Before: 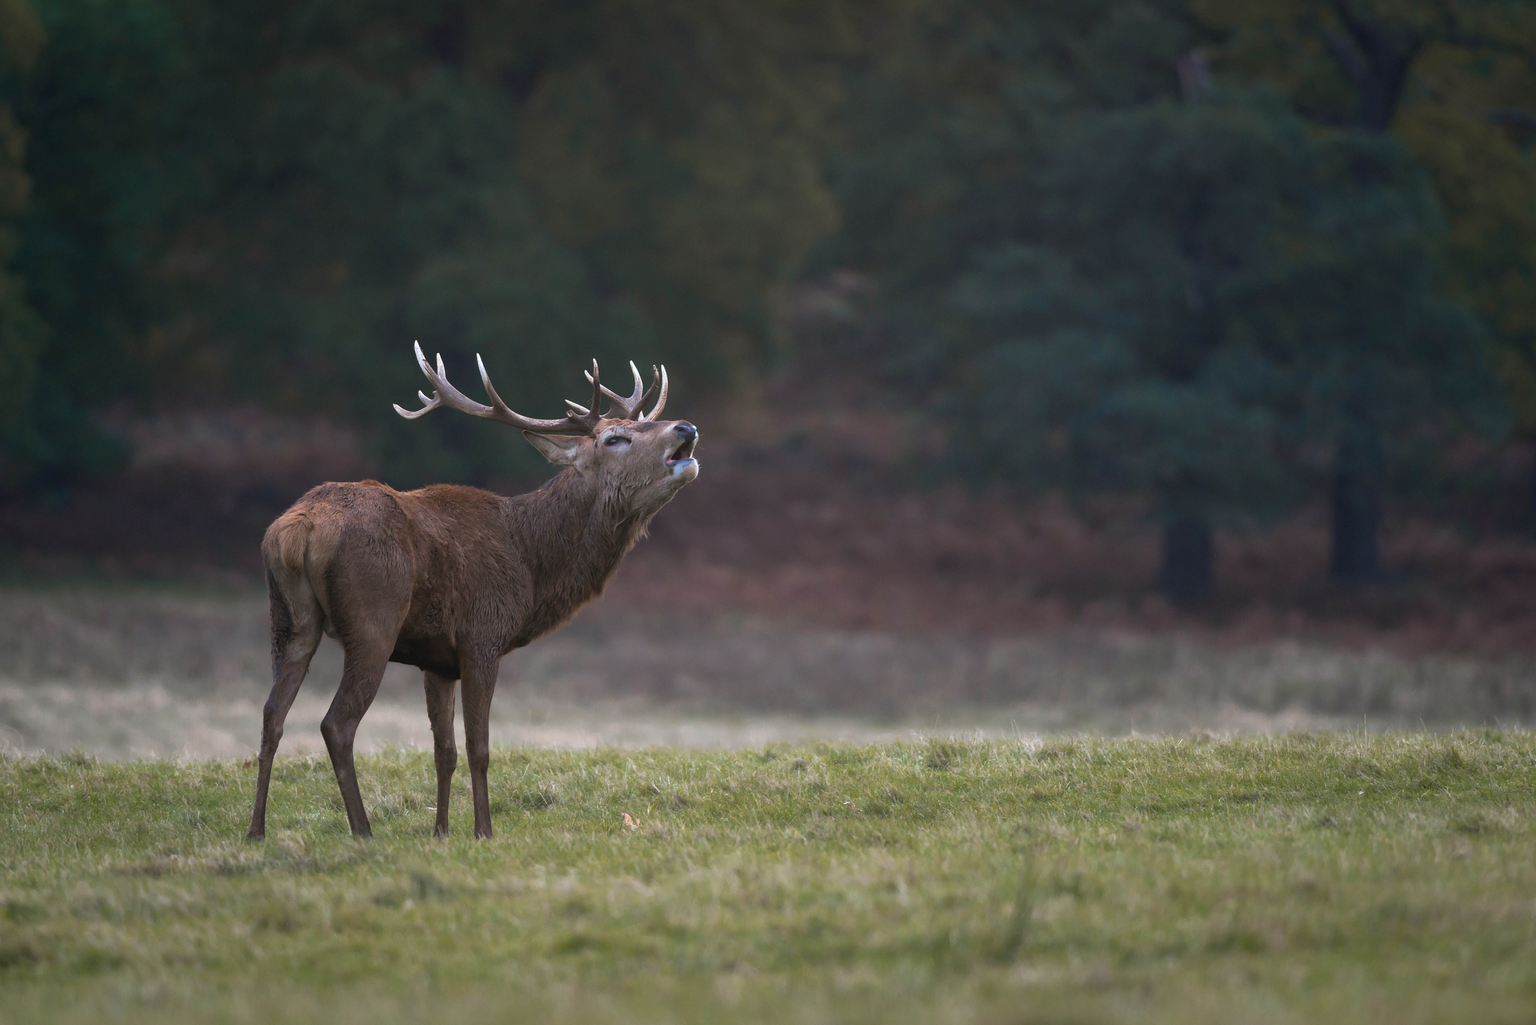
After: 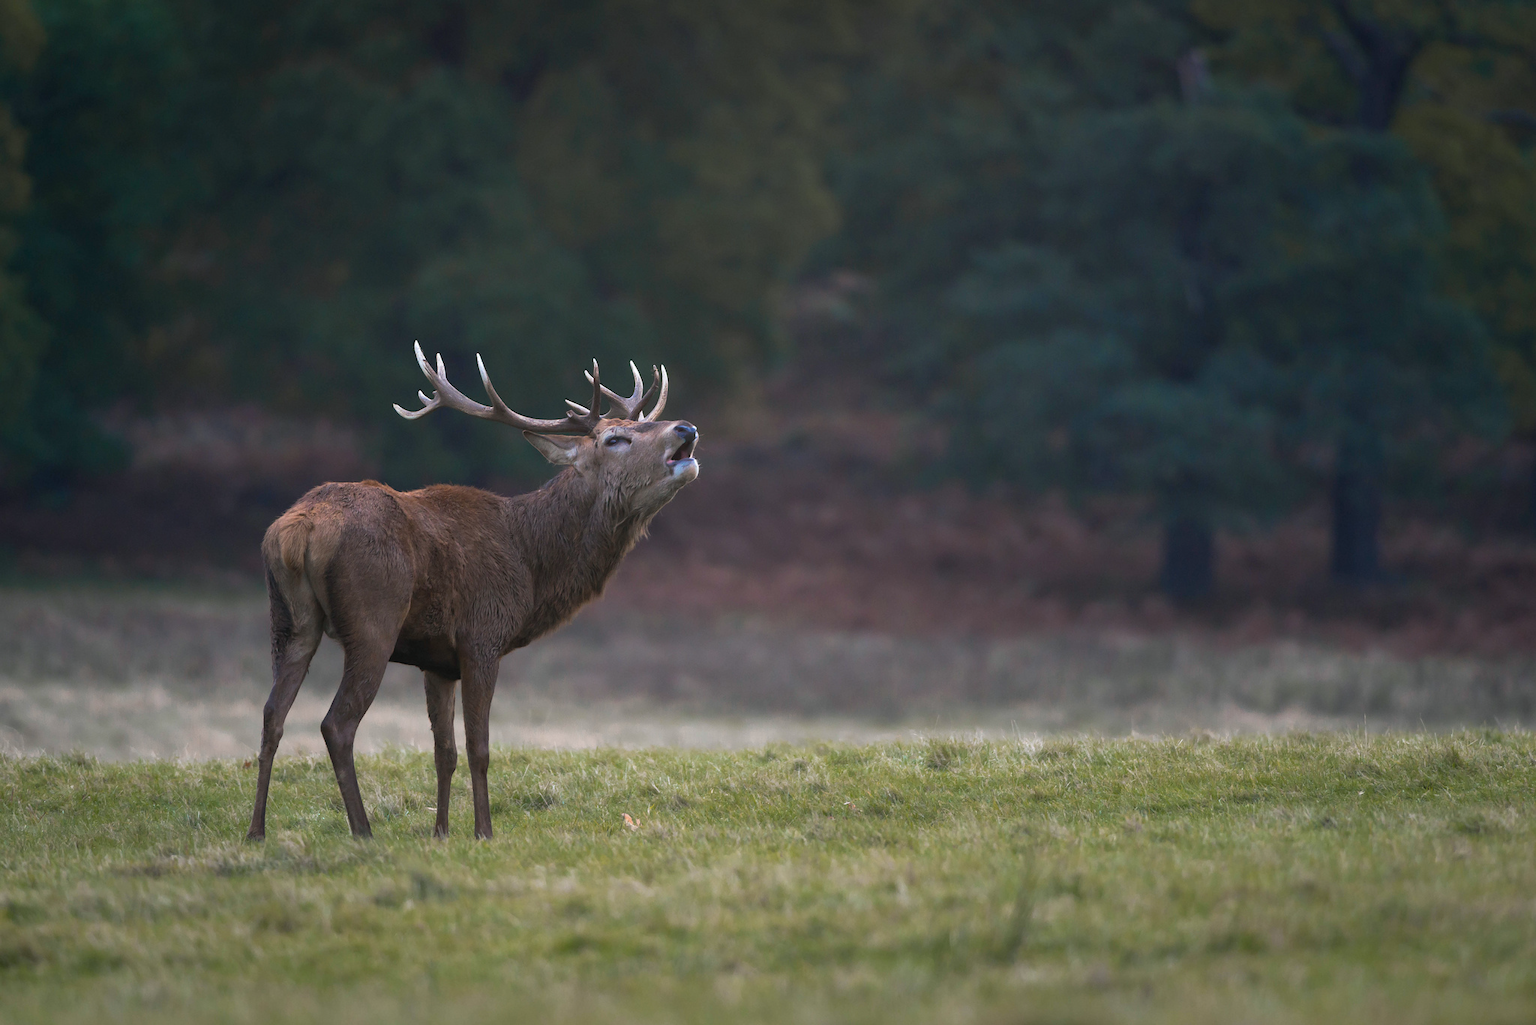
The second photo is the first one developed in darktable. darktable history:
color balance rgb: shadows lift › chroma 2.022%, shadows lift › hue 246.98°, perceptual saturation grading › global saturation 6.87%, perceptual saturation grading › shadows 3.18%
